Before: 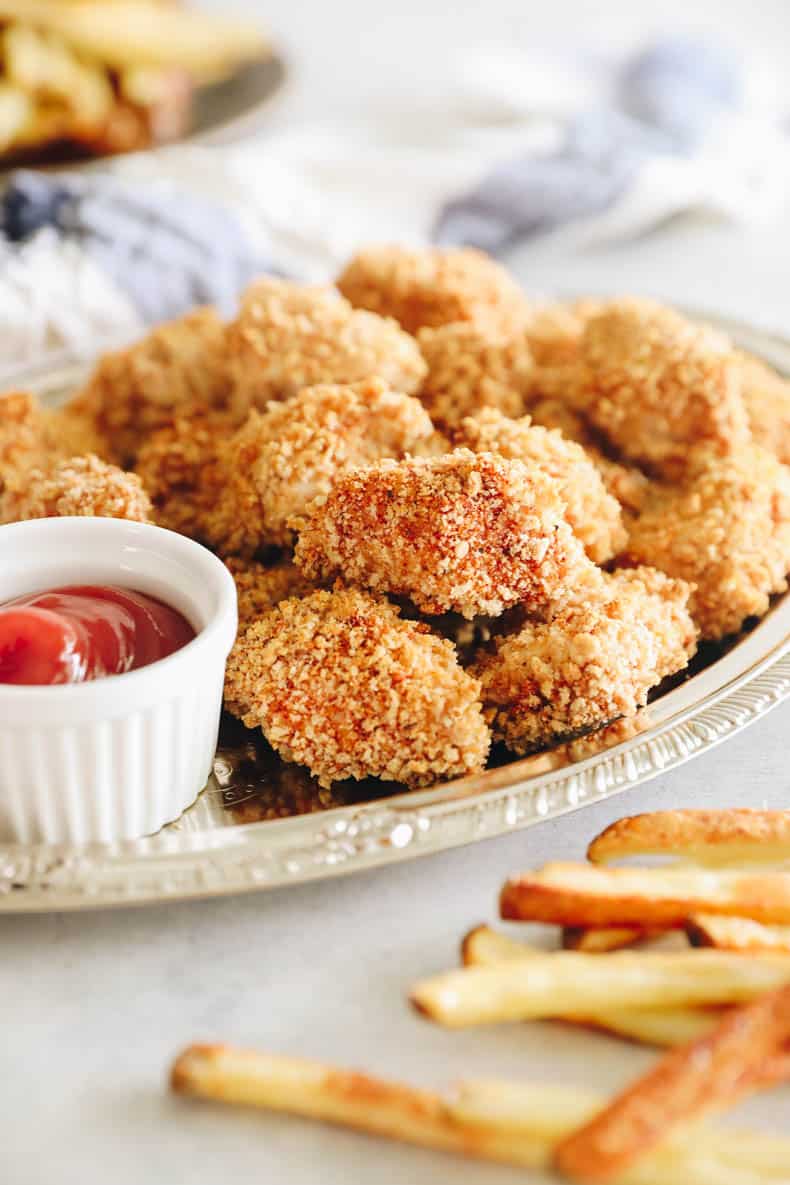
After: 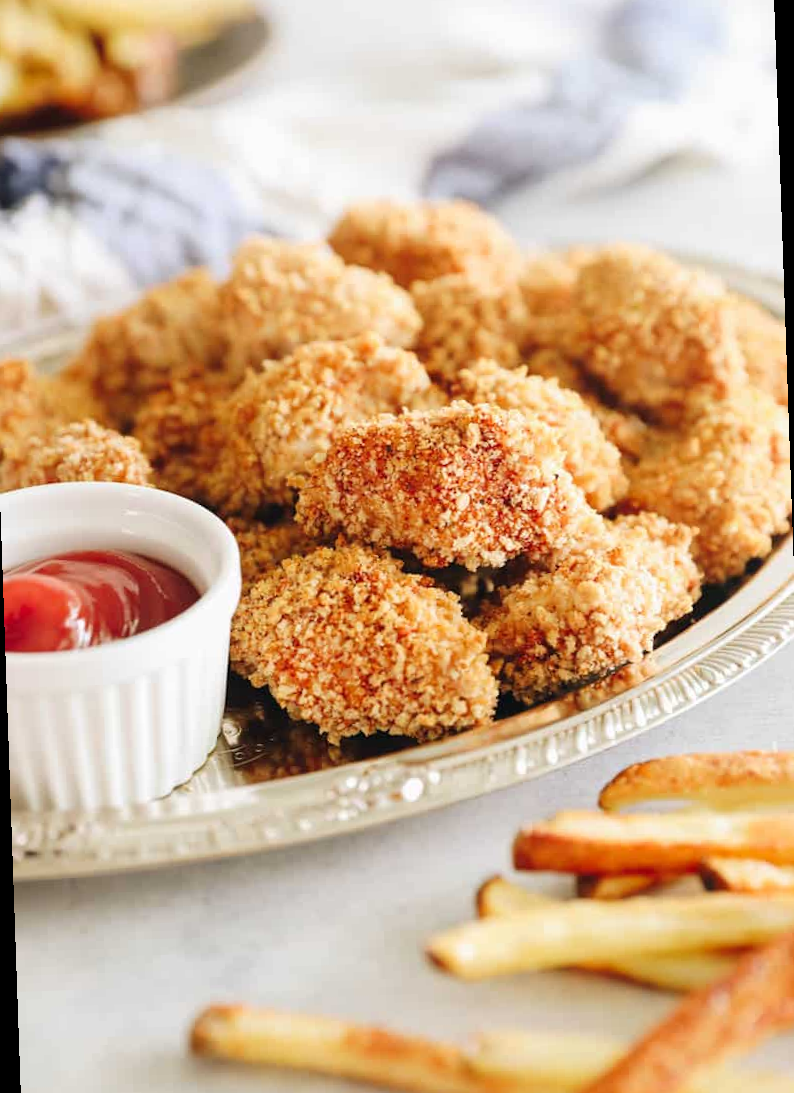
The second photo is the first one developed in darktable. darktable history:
exposure: compensate highlight preservation false
rotate and perspective: rotation -2°, crop left 0.022, crop right 0.978, crop top 0.049, crop bottom 0.951
